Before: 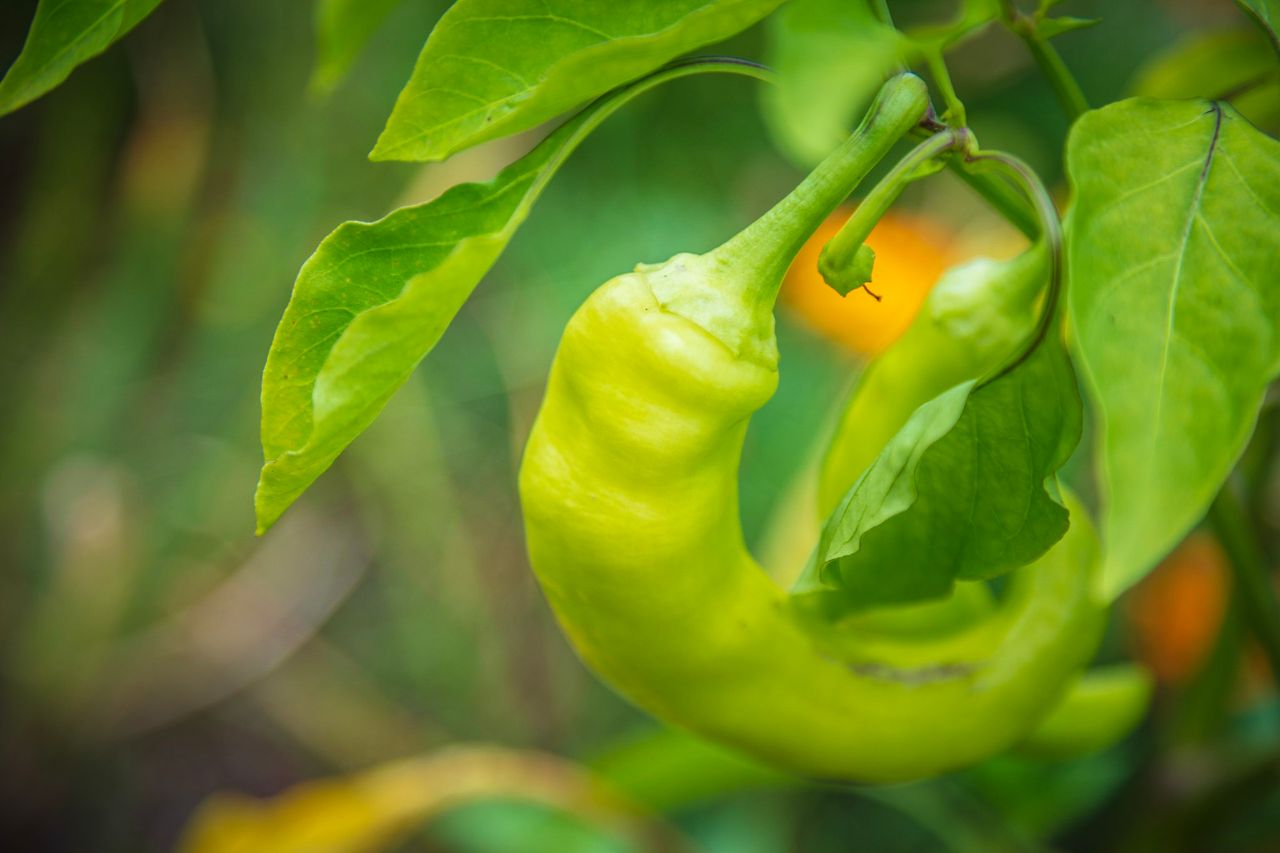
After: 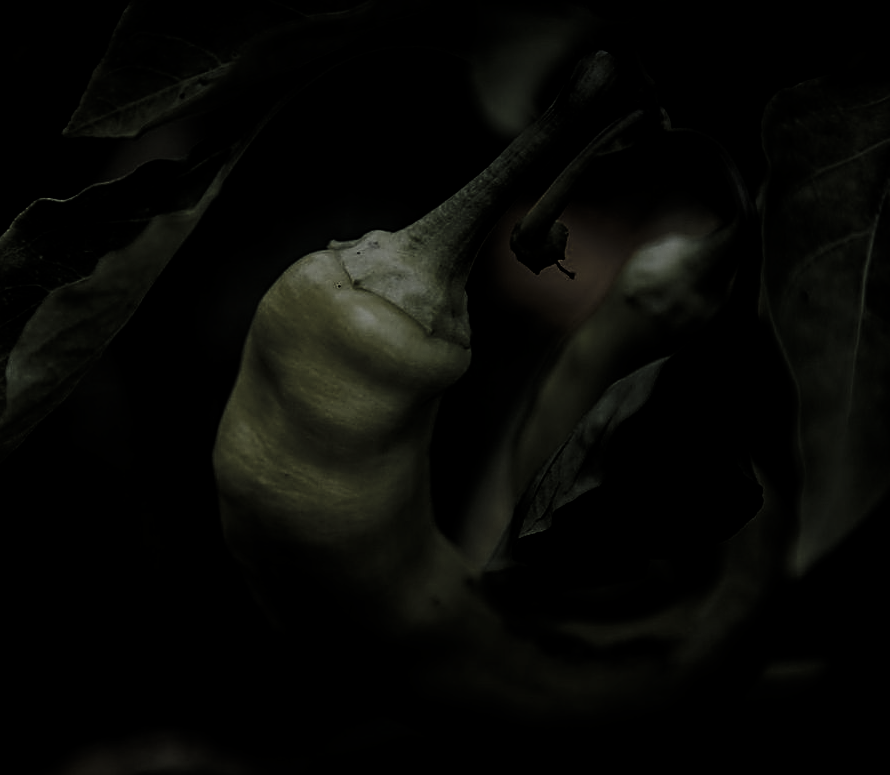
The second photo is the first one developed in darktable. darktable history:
levels: levels [0.721, 0.937, 0.997]
crop and rotate: left 24.034%, top 2.838%, right 6.406%, bottom 6.299%
sharpen: on, module defaults
exposure: black level correction -0.071, exposure 0.5 EV, compensate highlight preservation false
filmic rgb: black relative exposure -5 EV, hardness 2.88, contrast 1.3, highlights saturation mix -30%
velvia: strength 6%
tone curve: curves: ch0 [(0, 0) (0.003, 0.012) (0.011, 0.014) (0.025, 0.019) (0.044, 0.028) (0.069, 0.039) (0.1, 0.056) (0.136, 0.093) (0.177, 0.147) (0.224, 0.214) (0.277, 0.29) (0.335, 0.381) (0.399, 0.476) (0.468, 0.557) (0.543, 0.635) (0.623, 0.697) (0.709, 0.764) (0.801, 0.831) (0.898, 0.917) (1, 1)], preserve colors none
